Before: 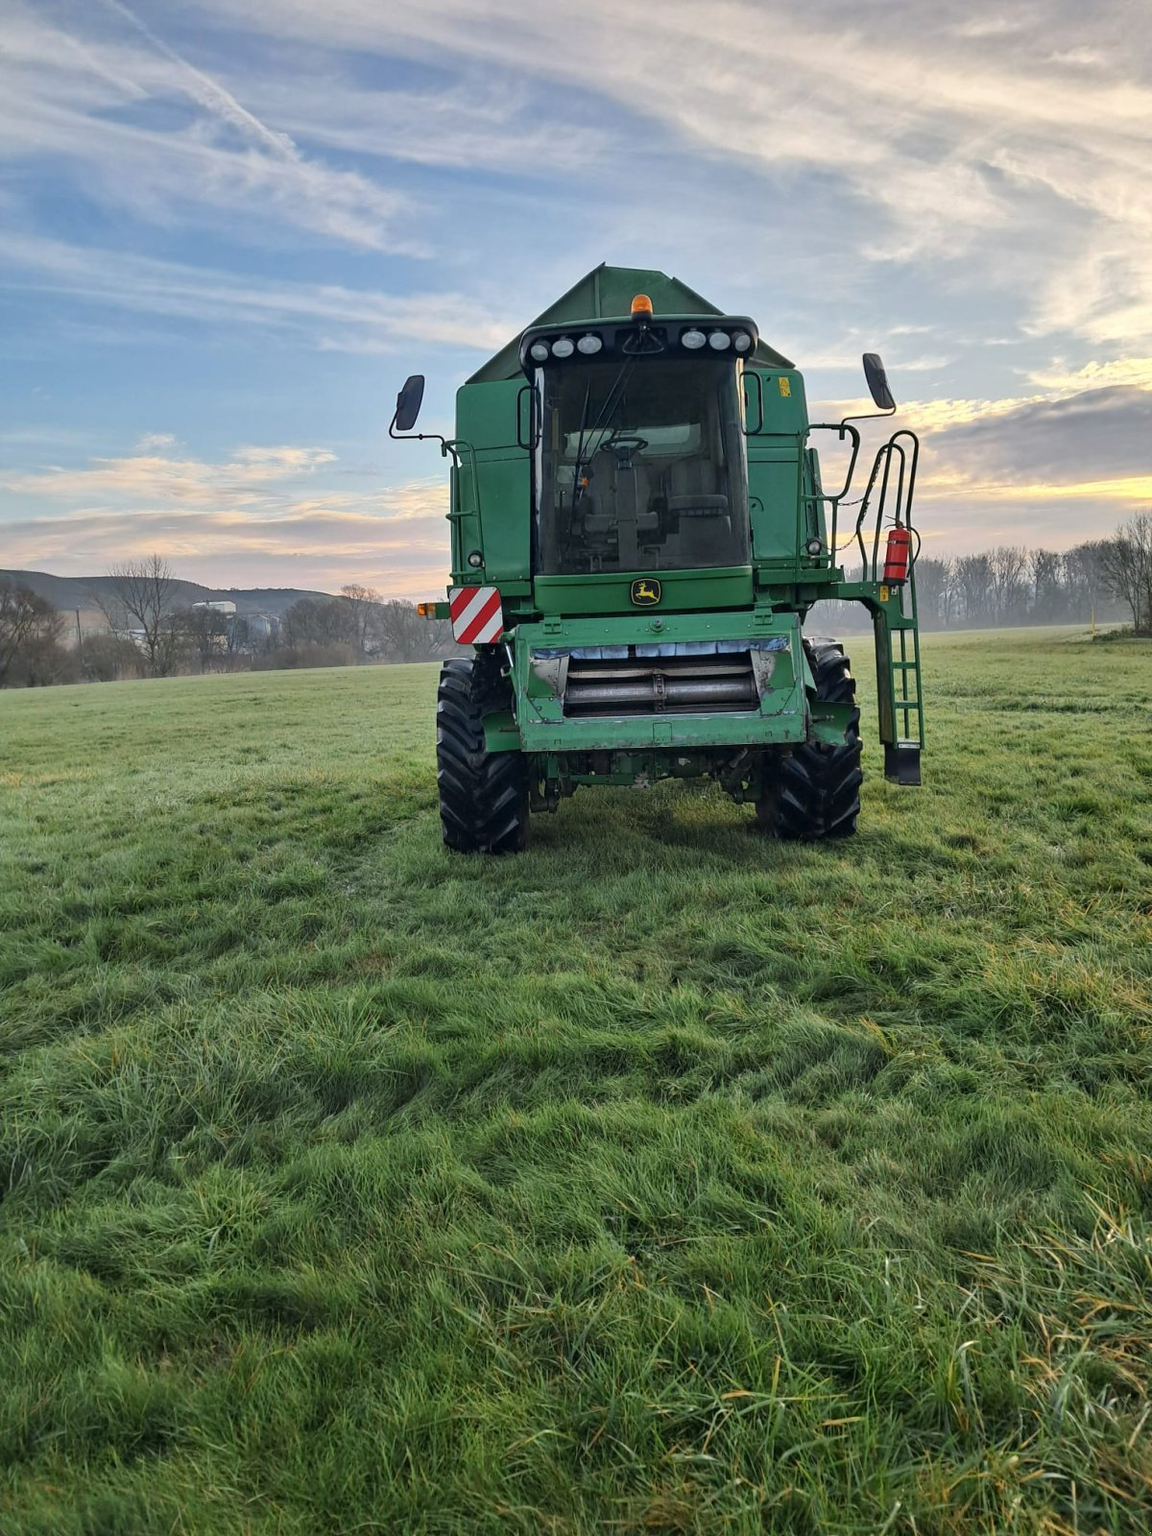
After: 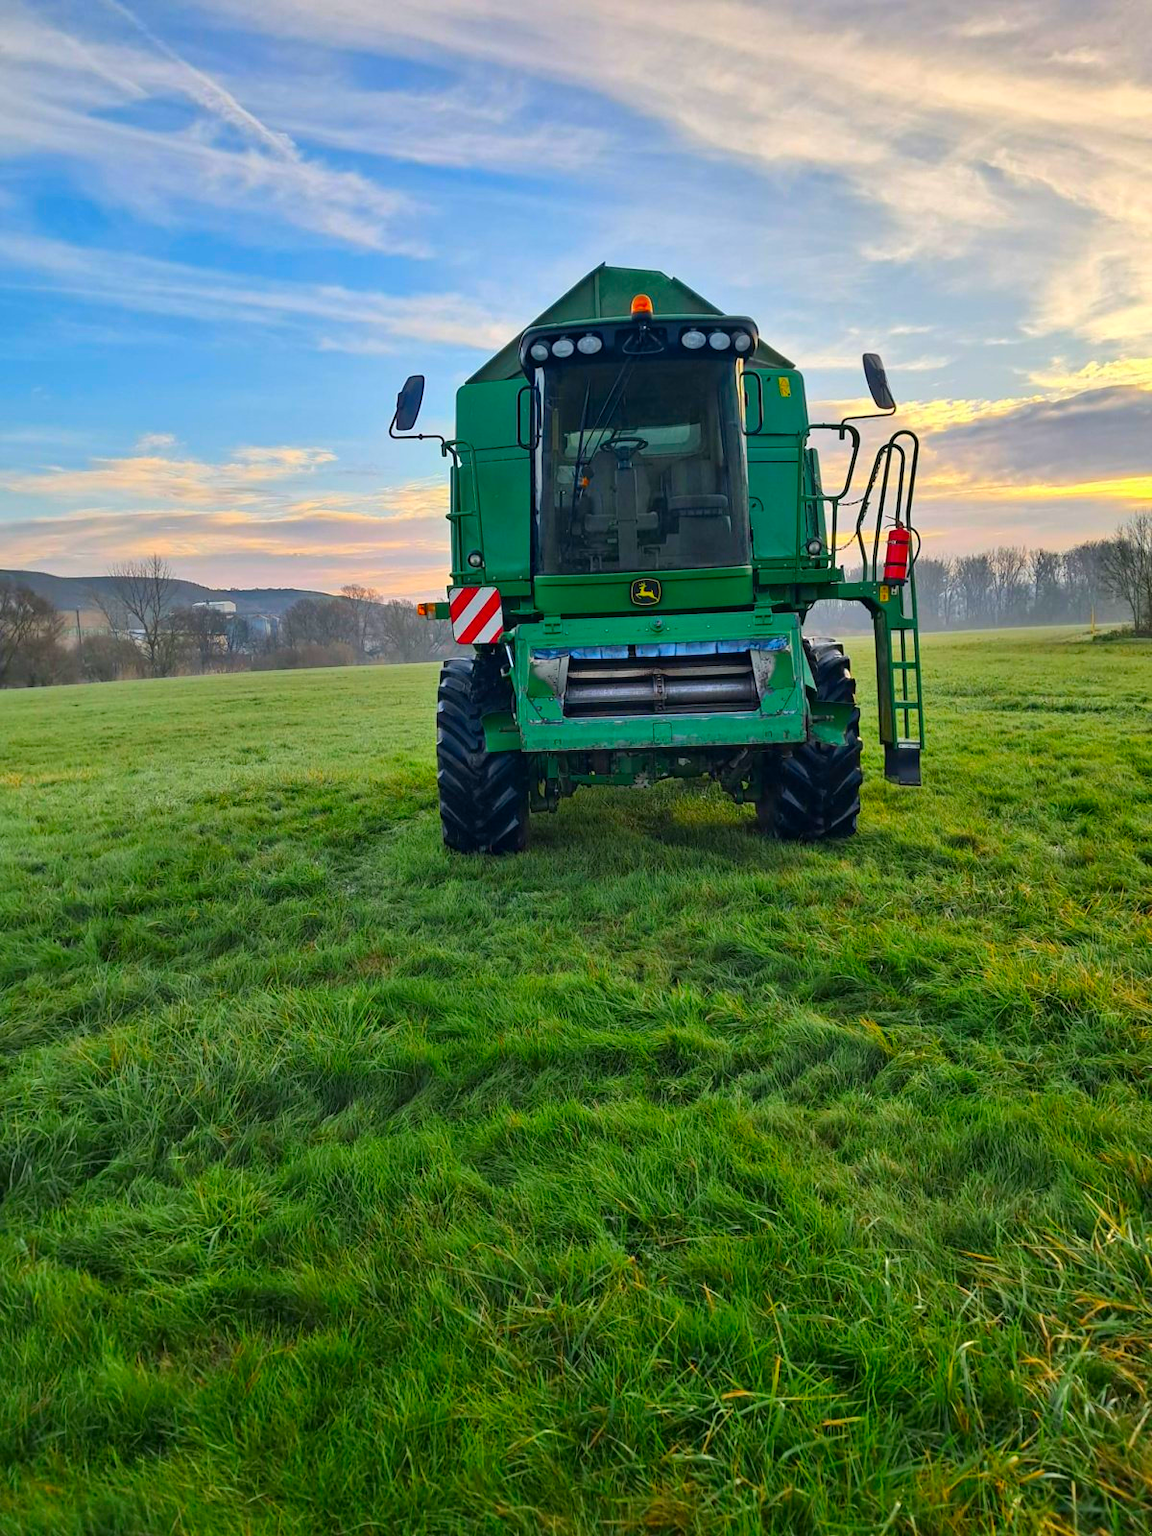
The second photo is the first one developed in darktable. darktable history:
color correction: highlights b* 0.015, saturation 1.85
